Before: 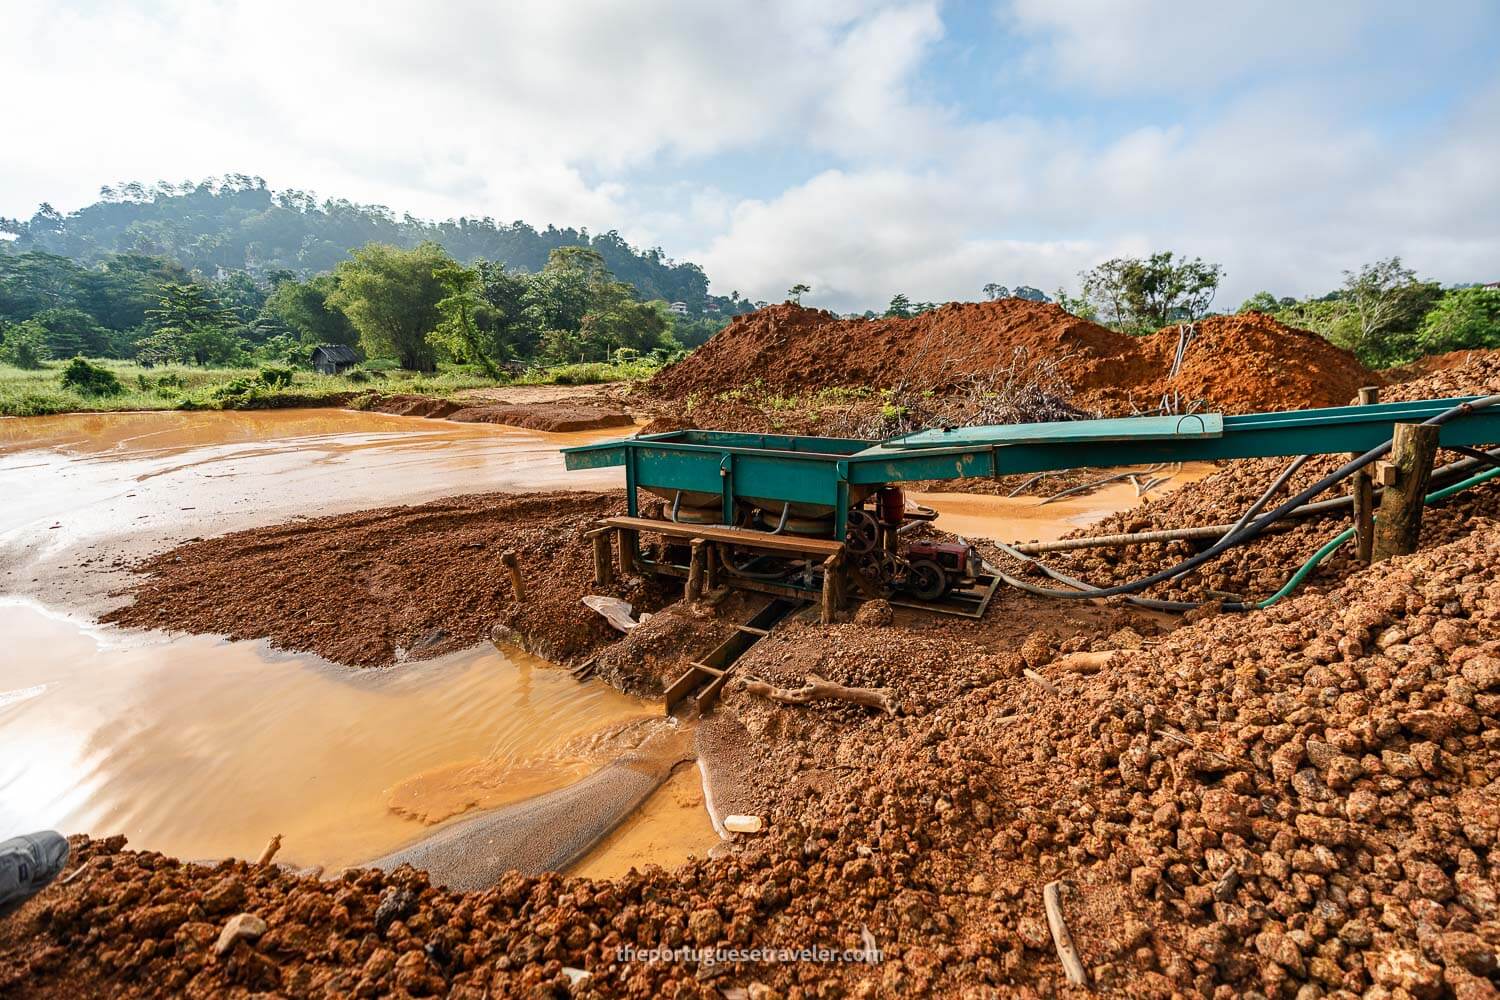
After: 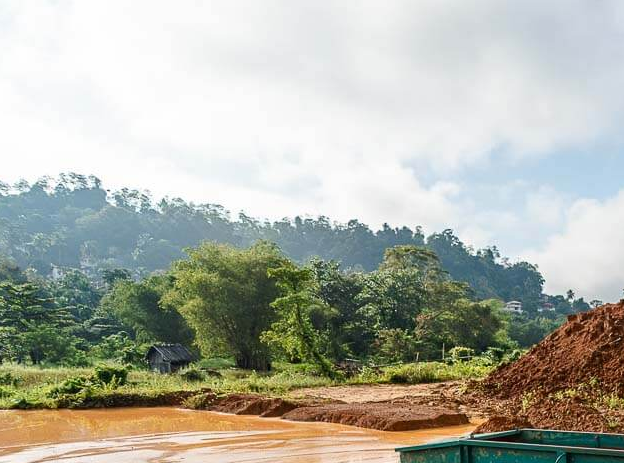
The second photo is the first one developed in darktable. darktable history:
crop and rotate: left 11.008%, top 0.11%, right 47.339%, bottom 53.501%
exposure: compensate highlight preservation false
